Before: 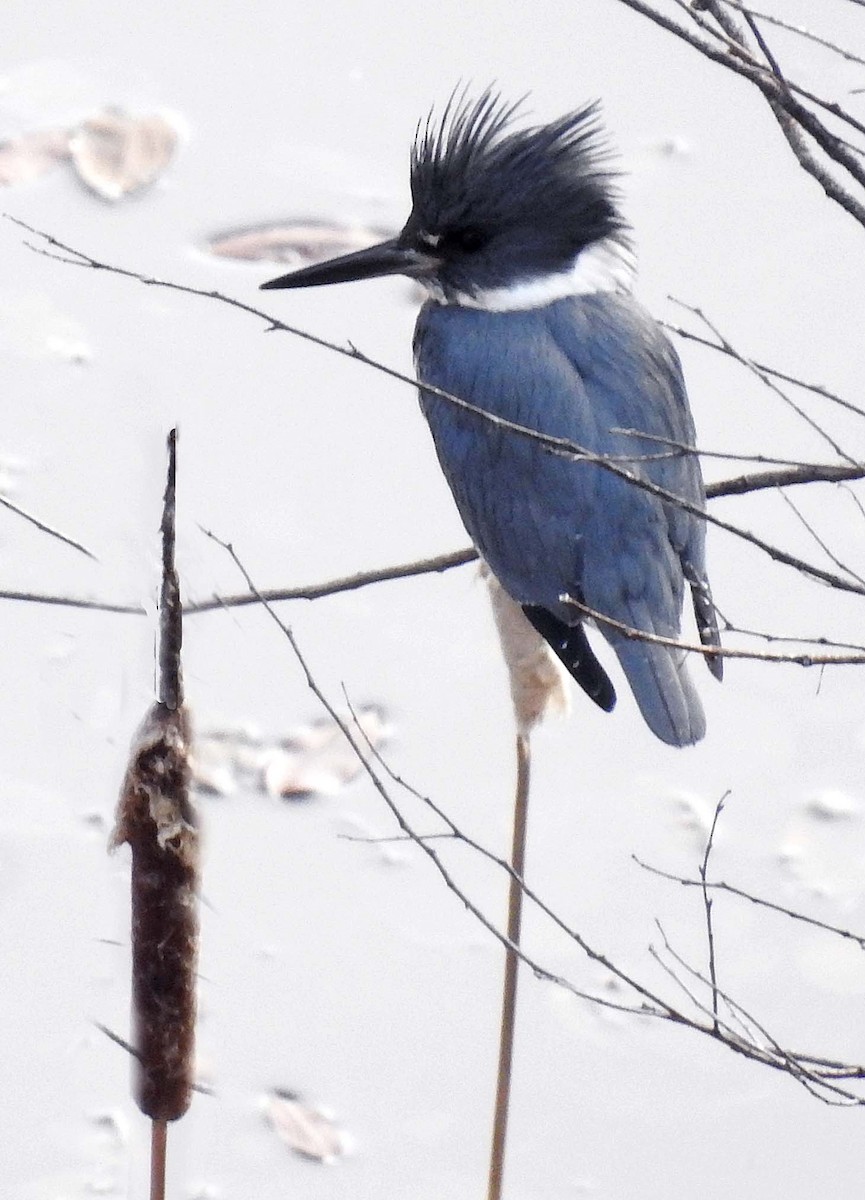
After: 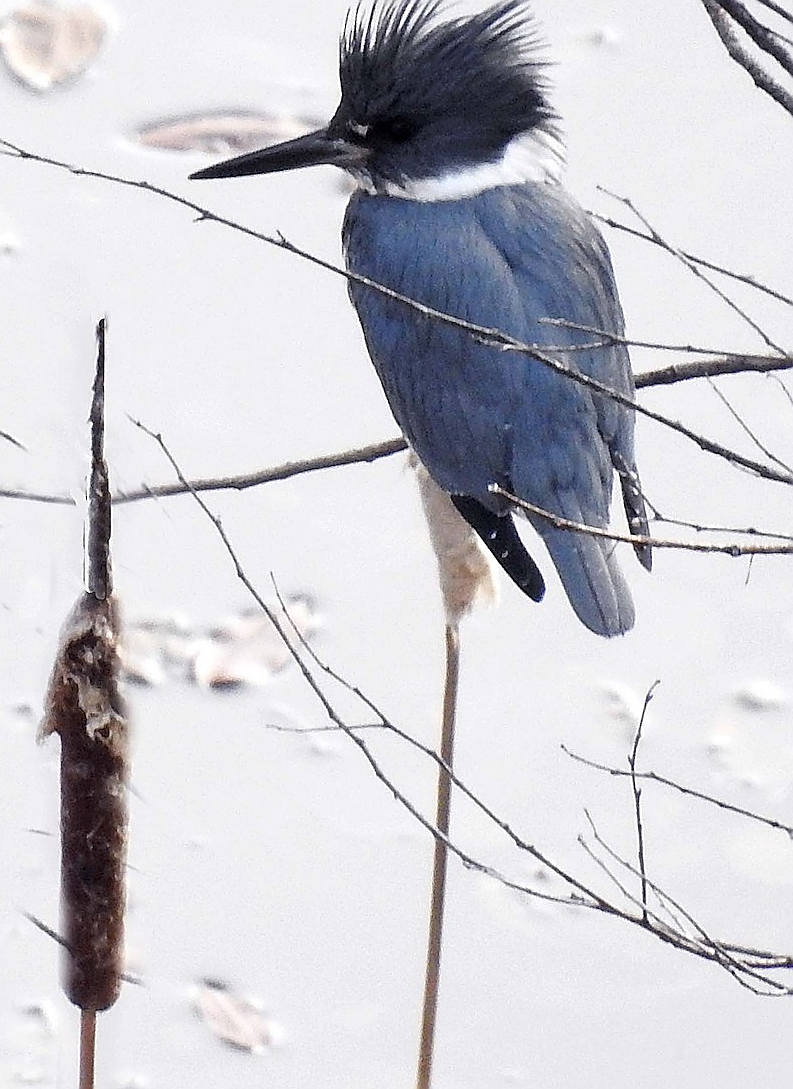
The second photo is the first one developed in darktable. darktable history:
sharpen: radius 1.4, amount 1.25, threshold 0.7
crop and rotate: left 8.262%, top 9.226%
